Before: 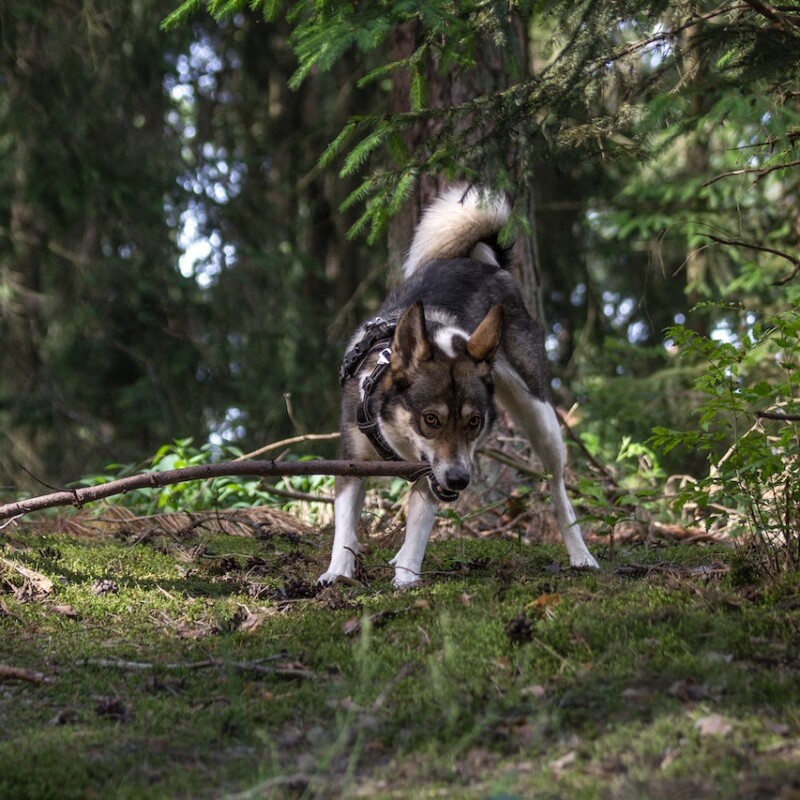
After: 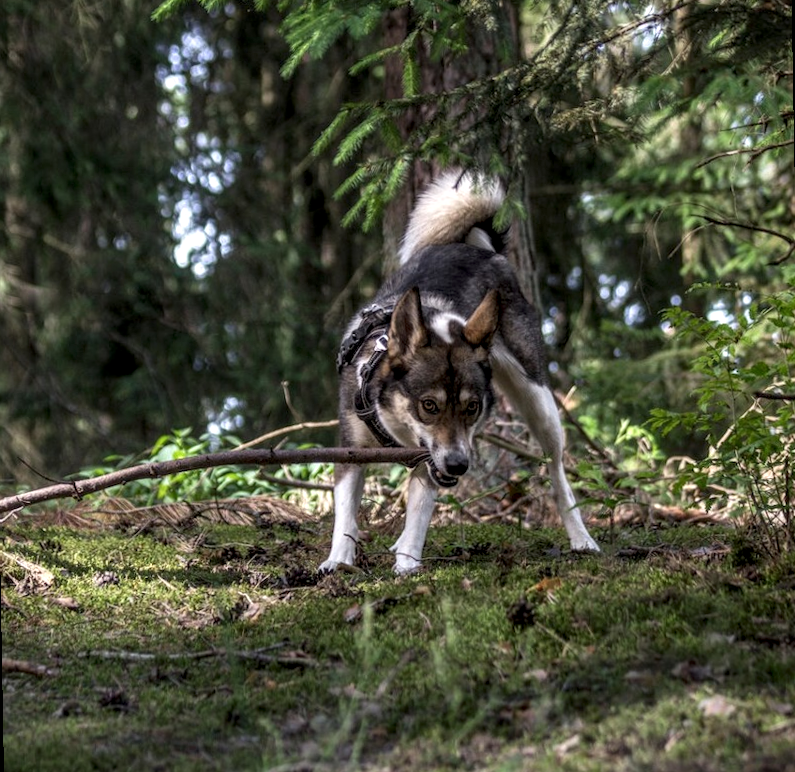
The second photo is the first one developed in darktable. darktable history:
local contrast: detail 142%
rotate and perspective: rotation -1°, crop left 0.011, crop right 0.989, crop top 0.025, crop bottom 0.975
